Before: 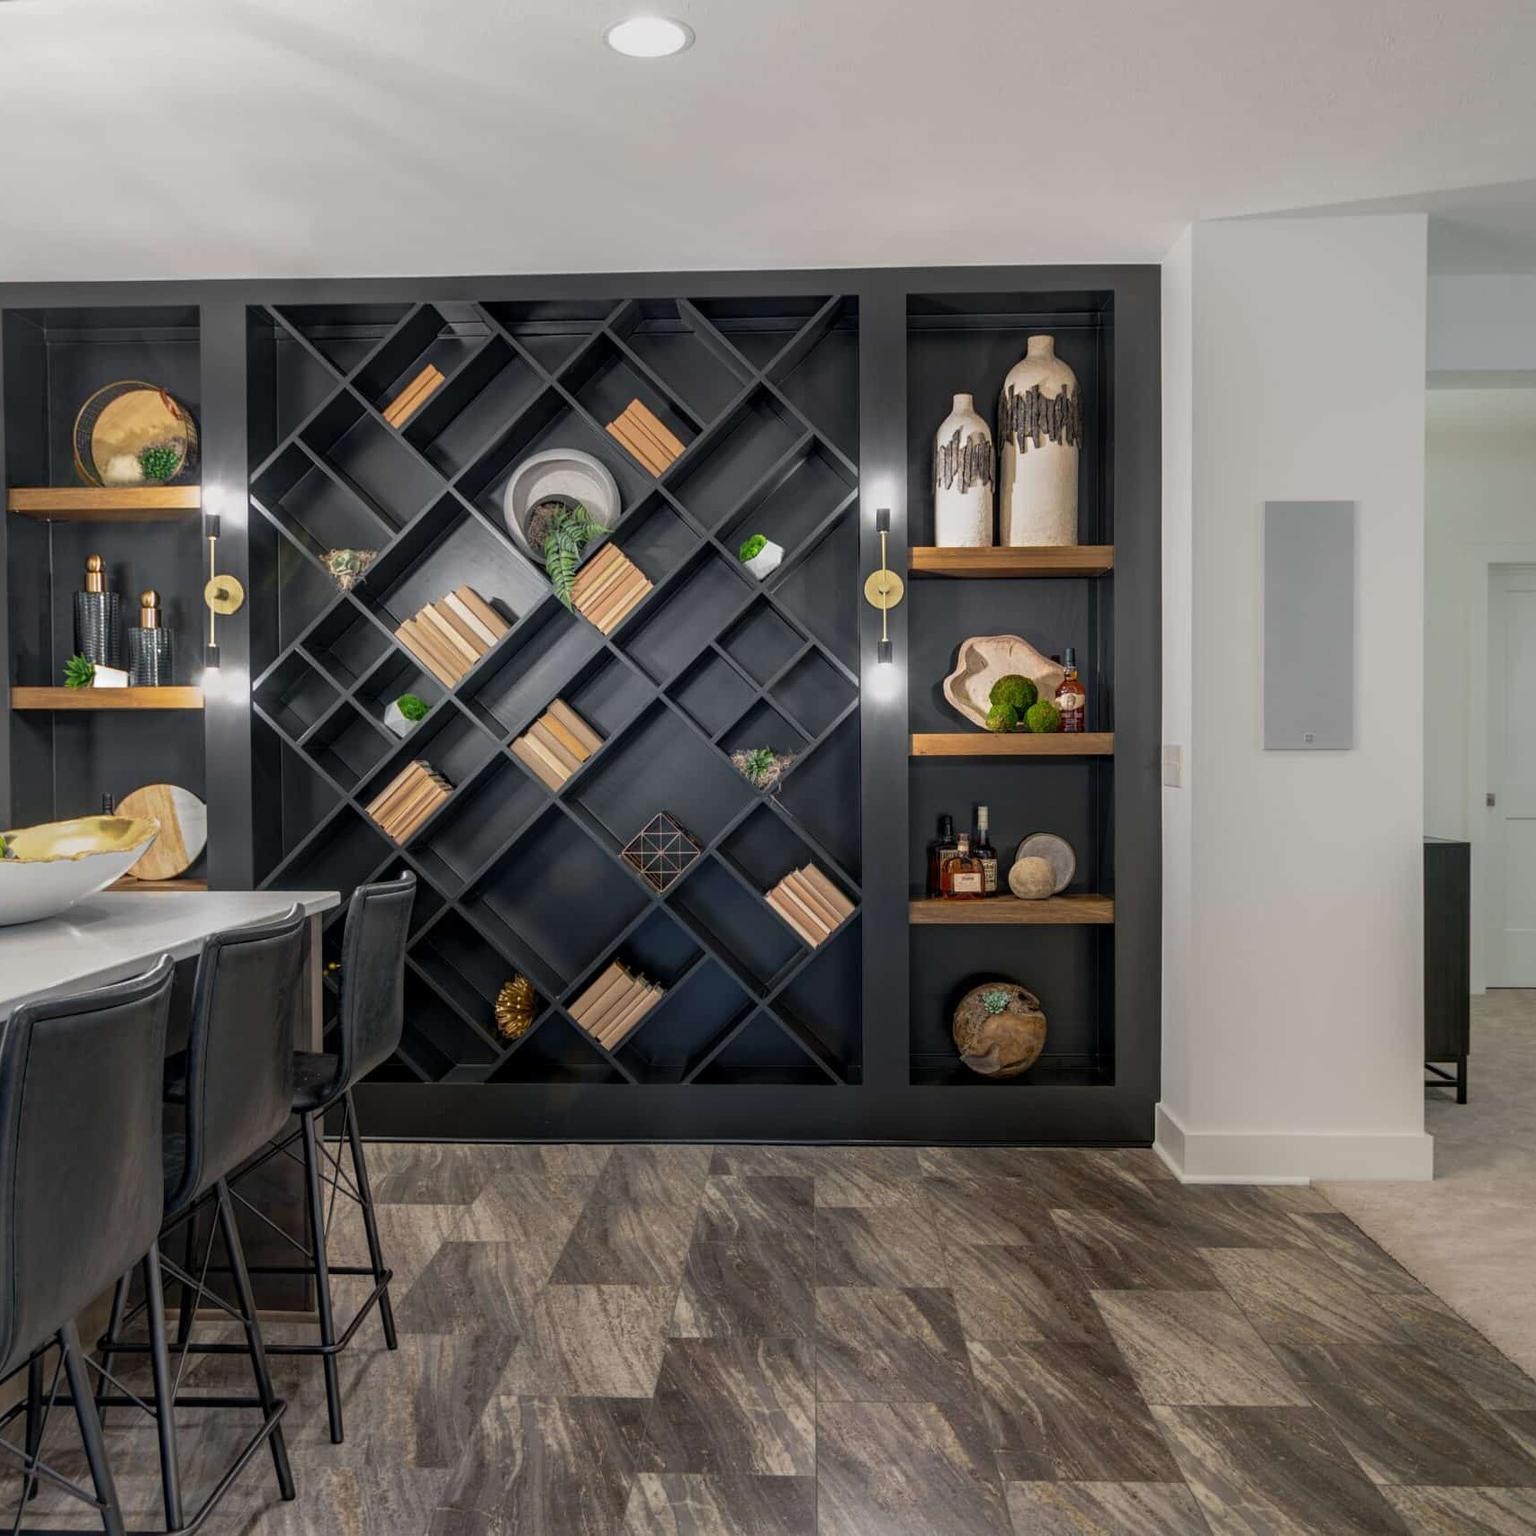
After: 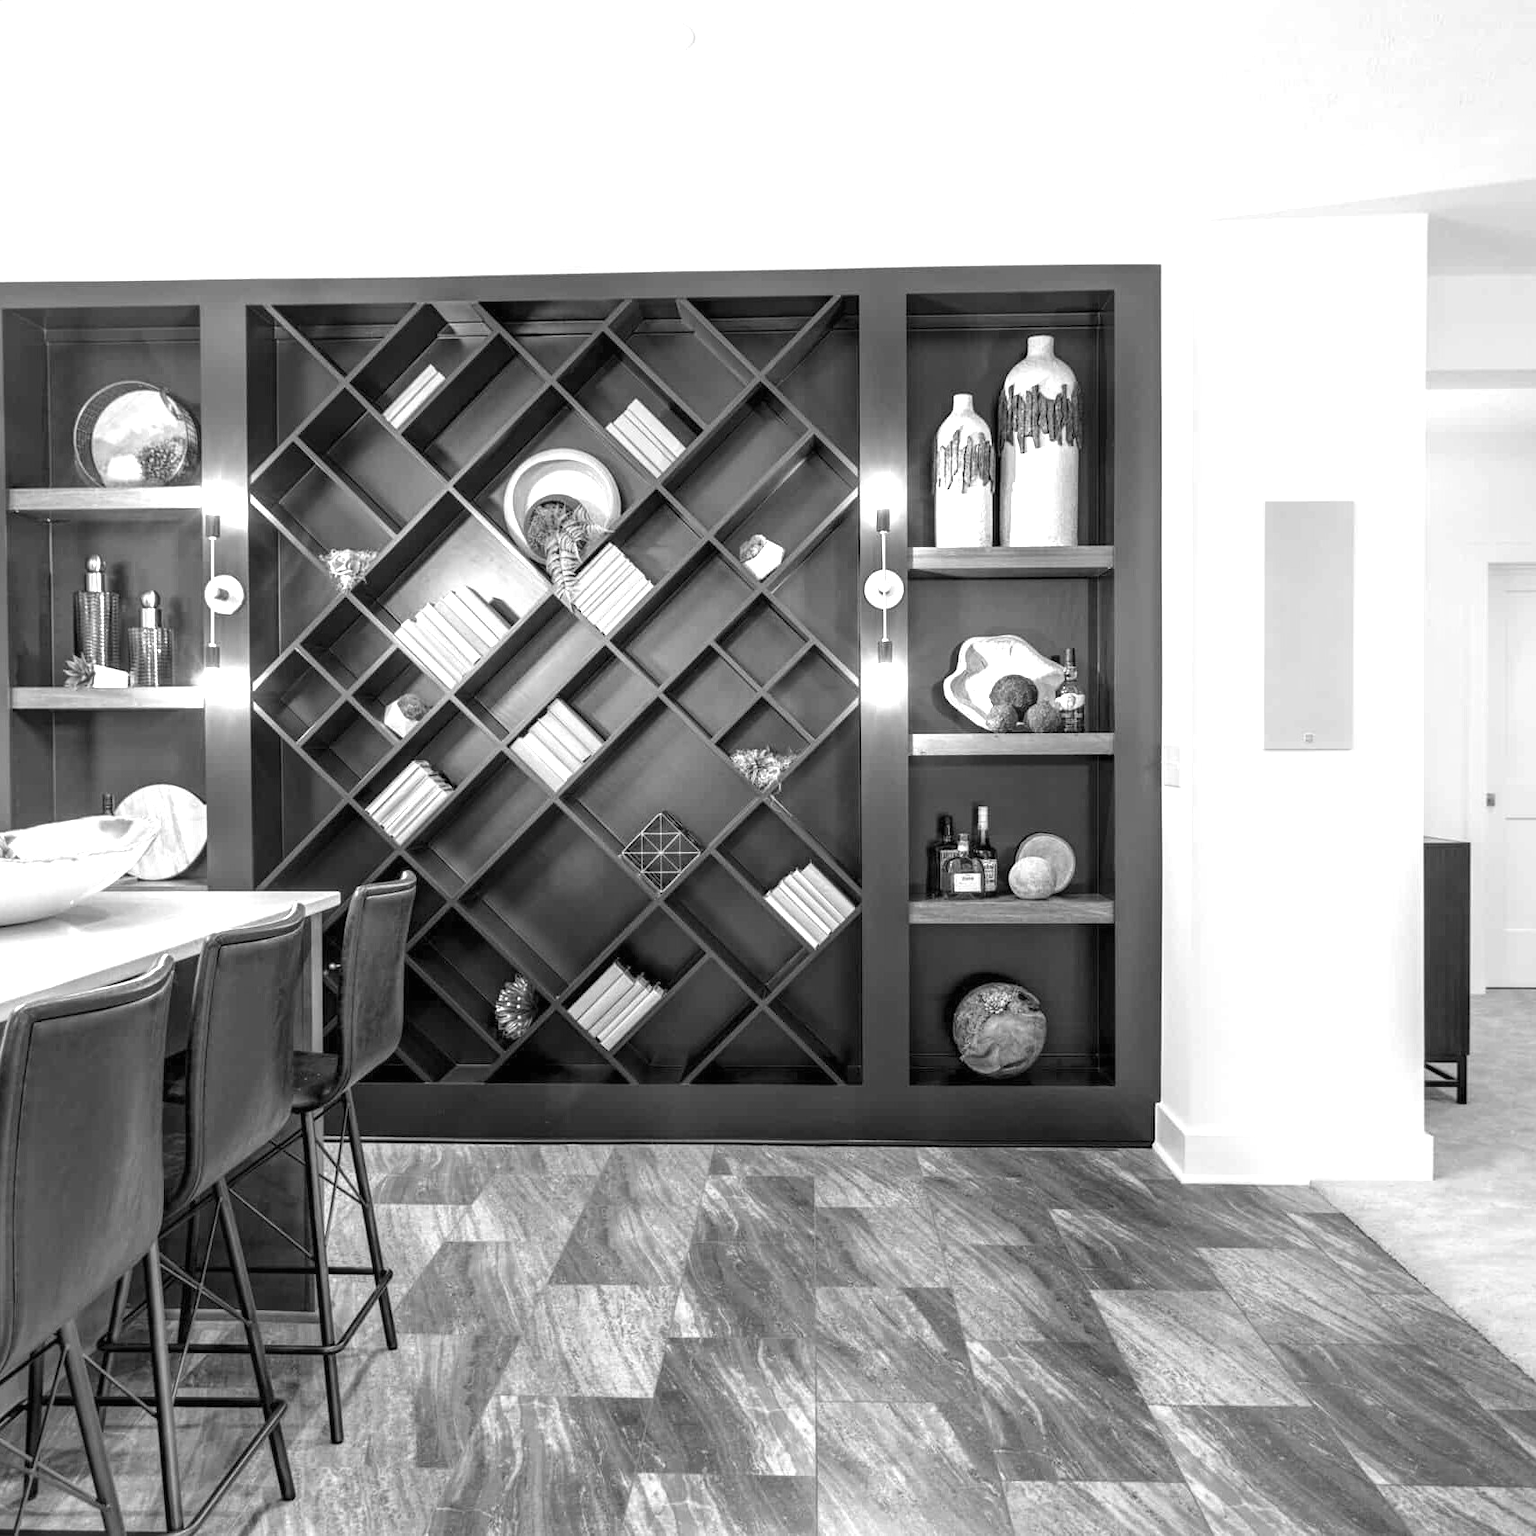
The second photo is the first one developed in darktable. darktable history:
exposure: black level correction 0, exposure 1.388 EV, compensate exposure bias true, compensate highlight preservation false
monochrome: on, module defaults
